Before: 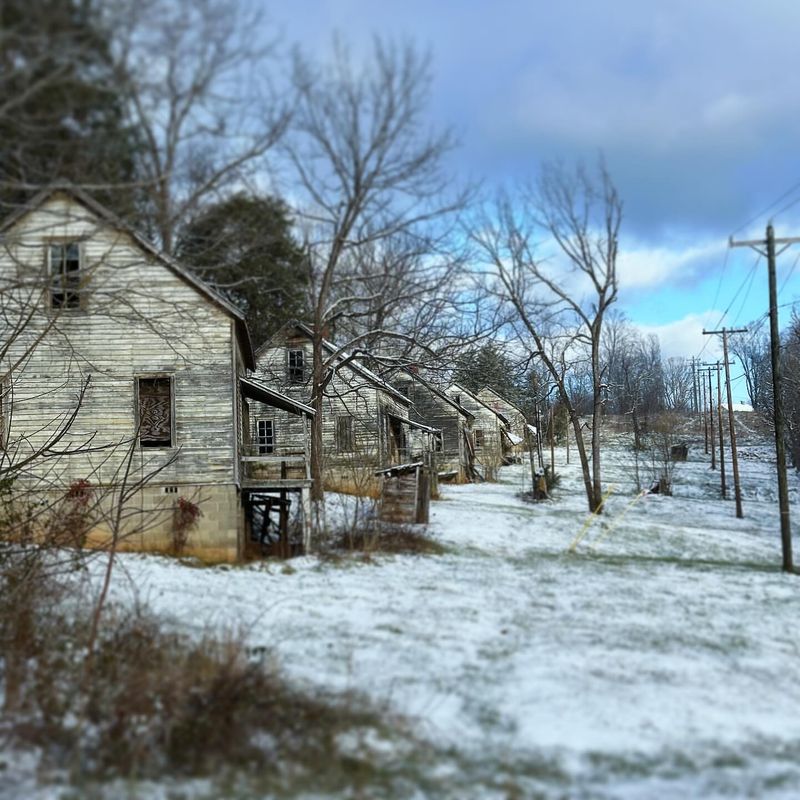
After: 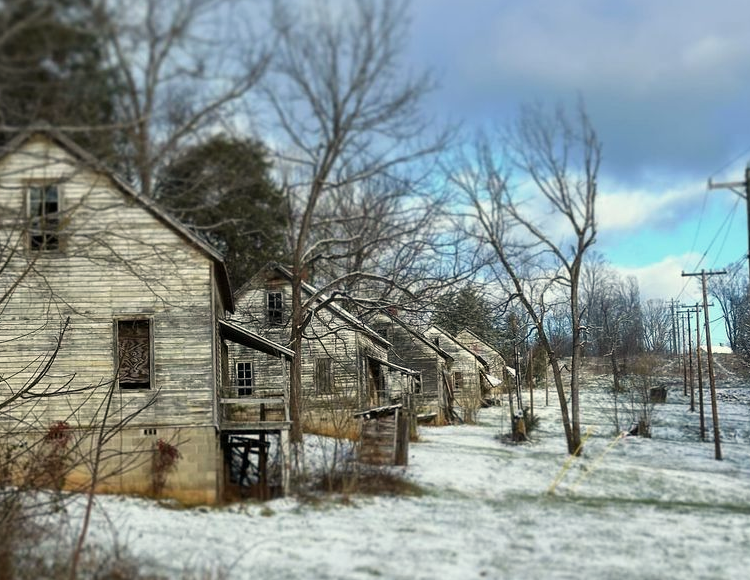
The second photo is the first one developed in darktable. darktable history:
white balance: red 1.045, blue 0.932
crop: left 2.737%, top 7.287%, right 3.421%, bottom 20.179%
